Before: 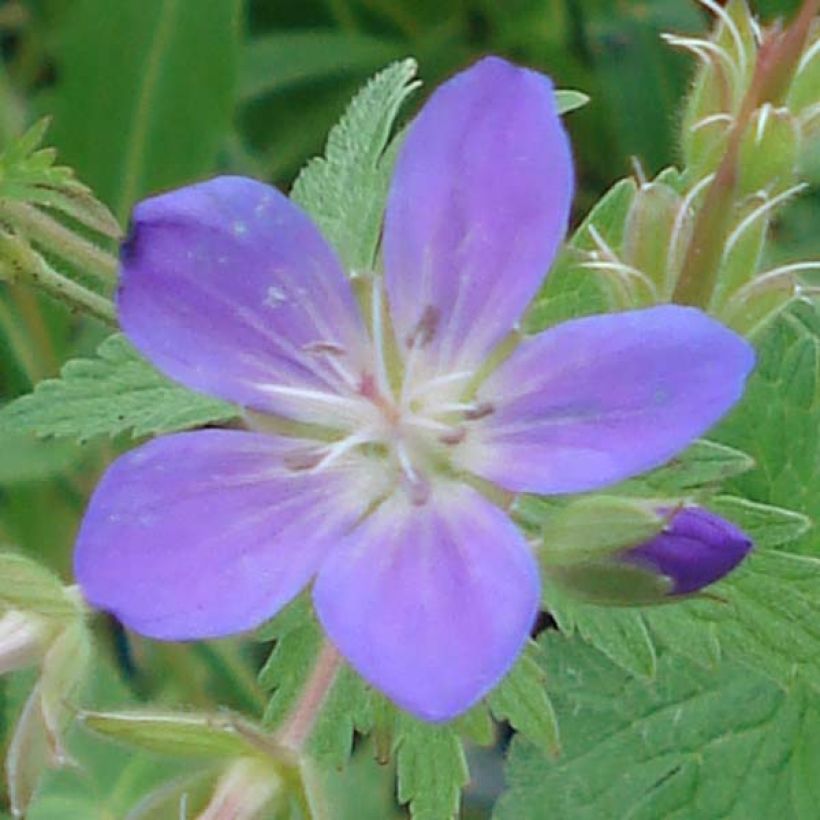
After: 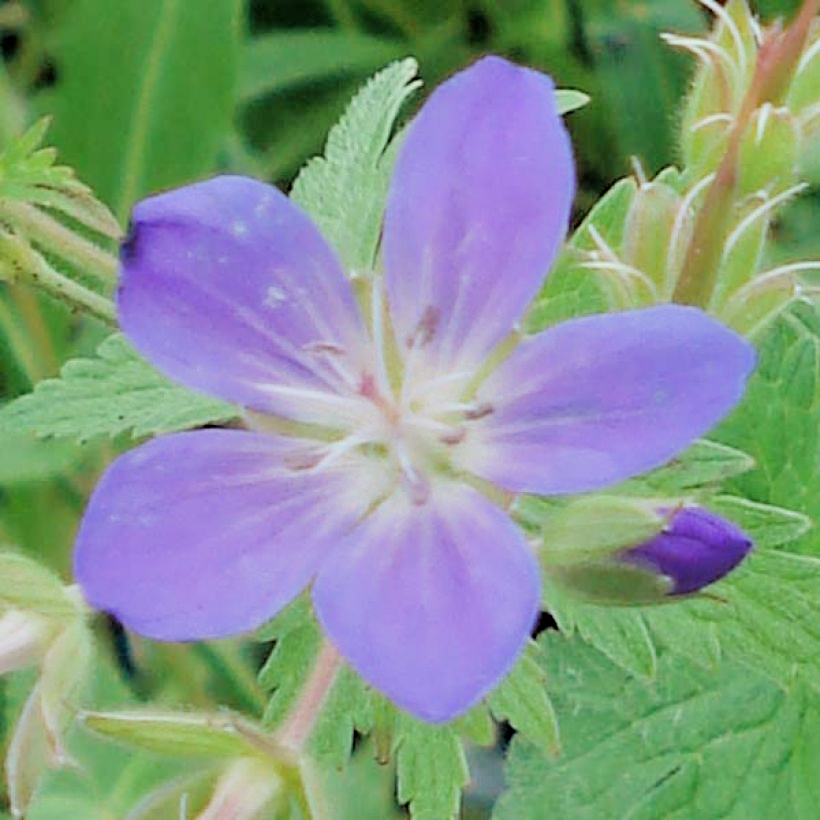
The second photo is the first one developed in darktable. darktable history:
exposure: exposure 0.73 EV, compensate highlight preservation false
shadows and highlights: low approximation 0.01, soften with gaussian
filmic rgb: black relative exposure -2.9 EV, white relative exposure 4.56 EV, hardness 1.71, contrast 1.261
